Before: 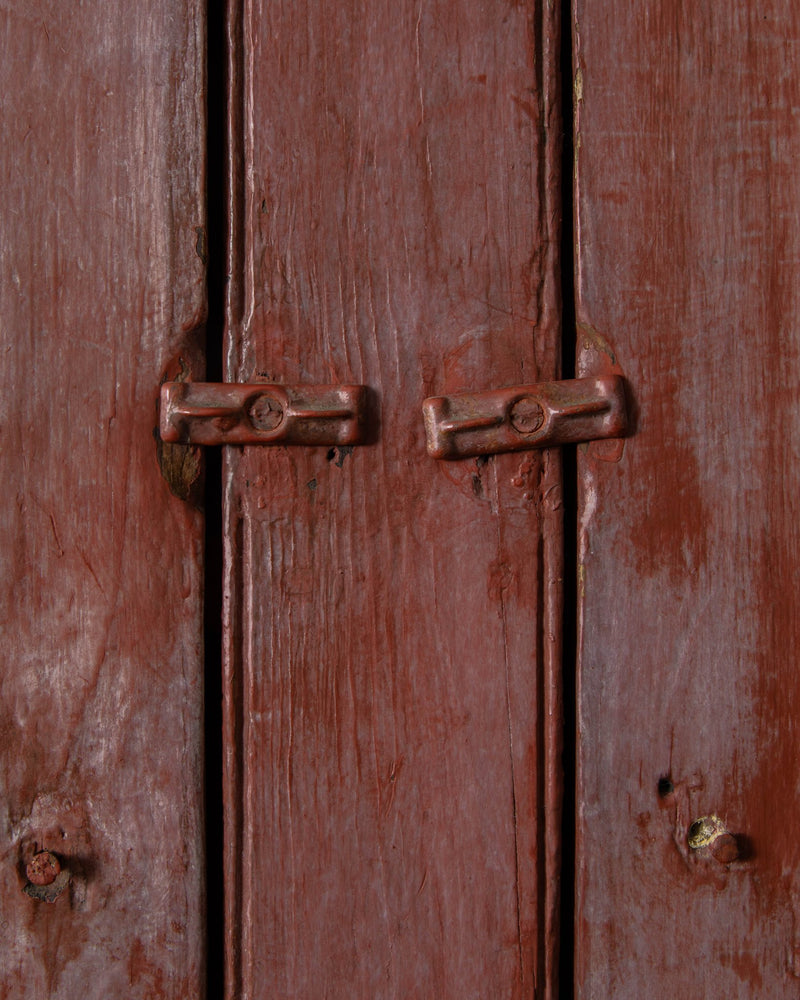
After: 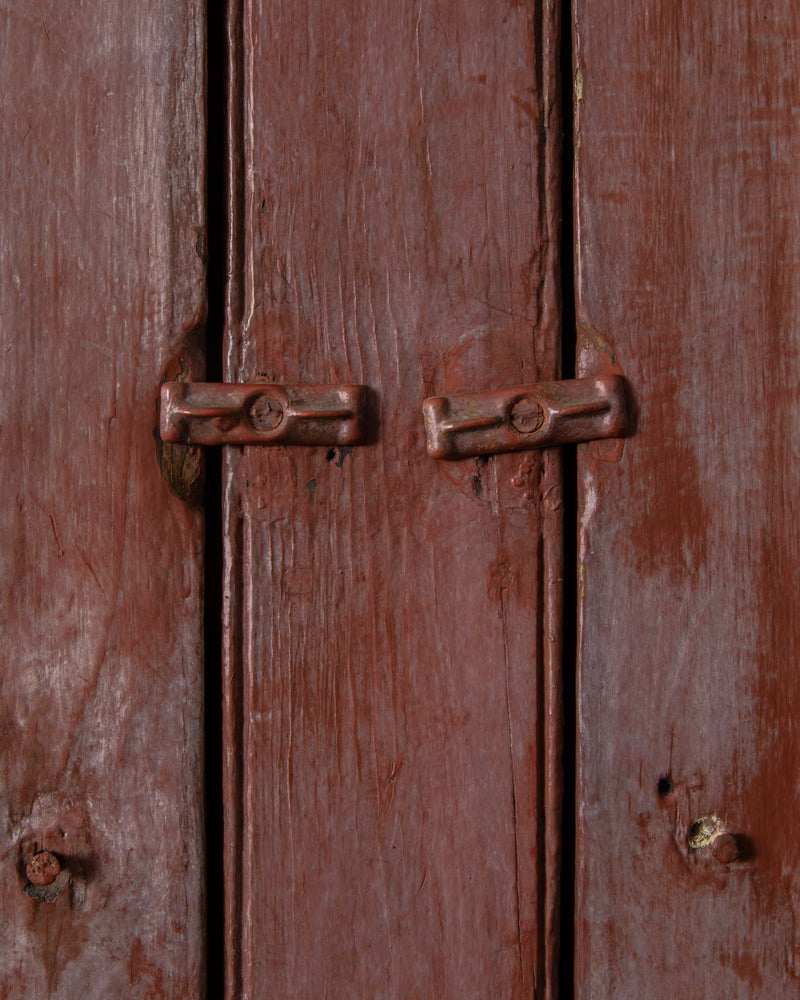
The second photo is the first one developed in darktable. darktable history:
contrast brightness saturation: saturation -0.1
